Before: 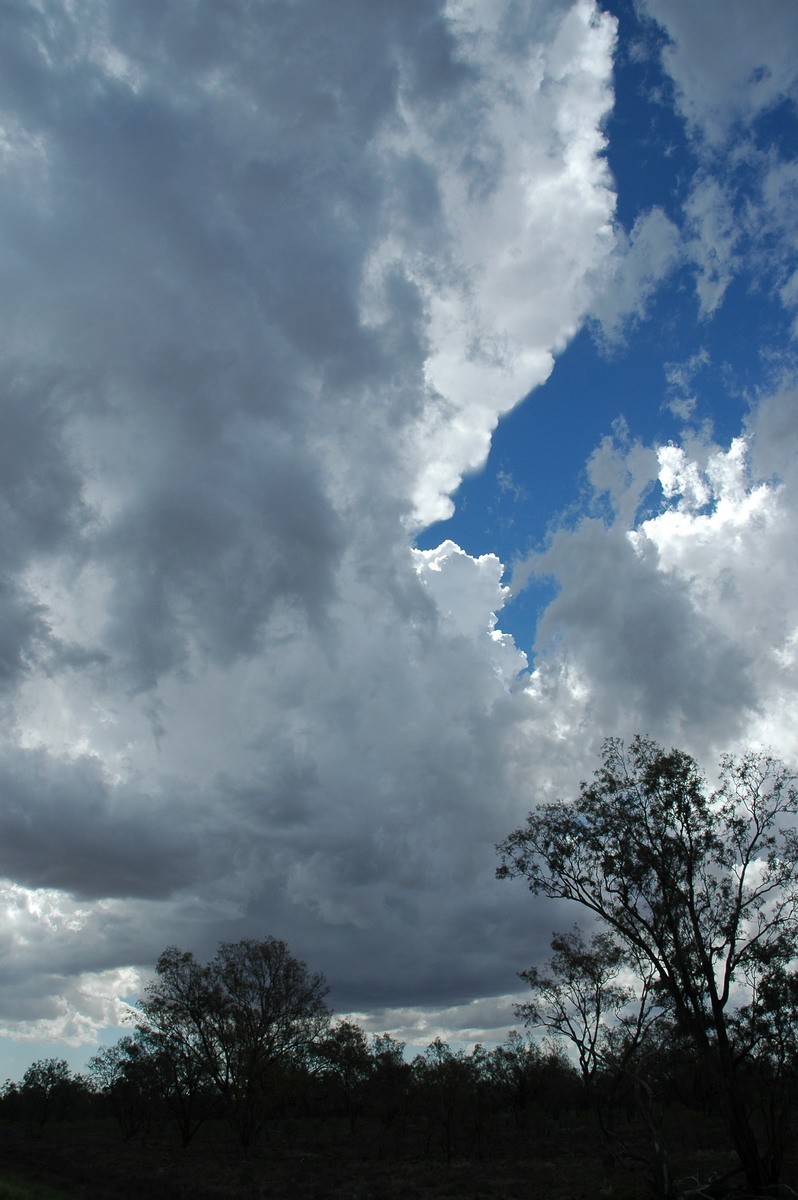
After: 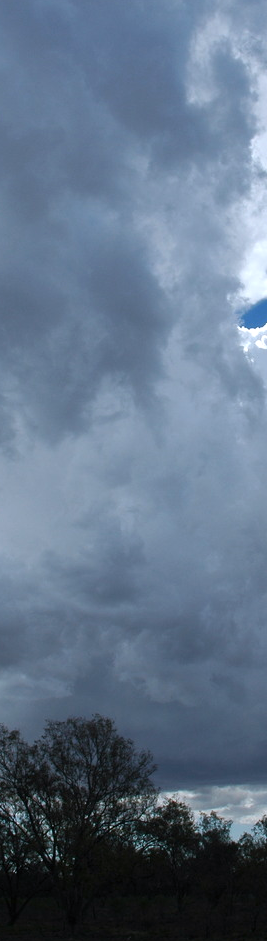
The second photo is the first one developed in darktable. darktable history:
color calibration: illuminant as shot in camera, x 0.358, y 0.373, temperature 4628.91 K
crop and rotate: left 21.77%, top 18.528%, right 44.676%, bottom 2.997%
exposure: exposure 0.127 EV, compensate highlight preservation false
